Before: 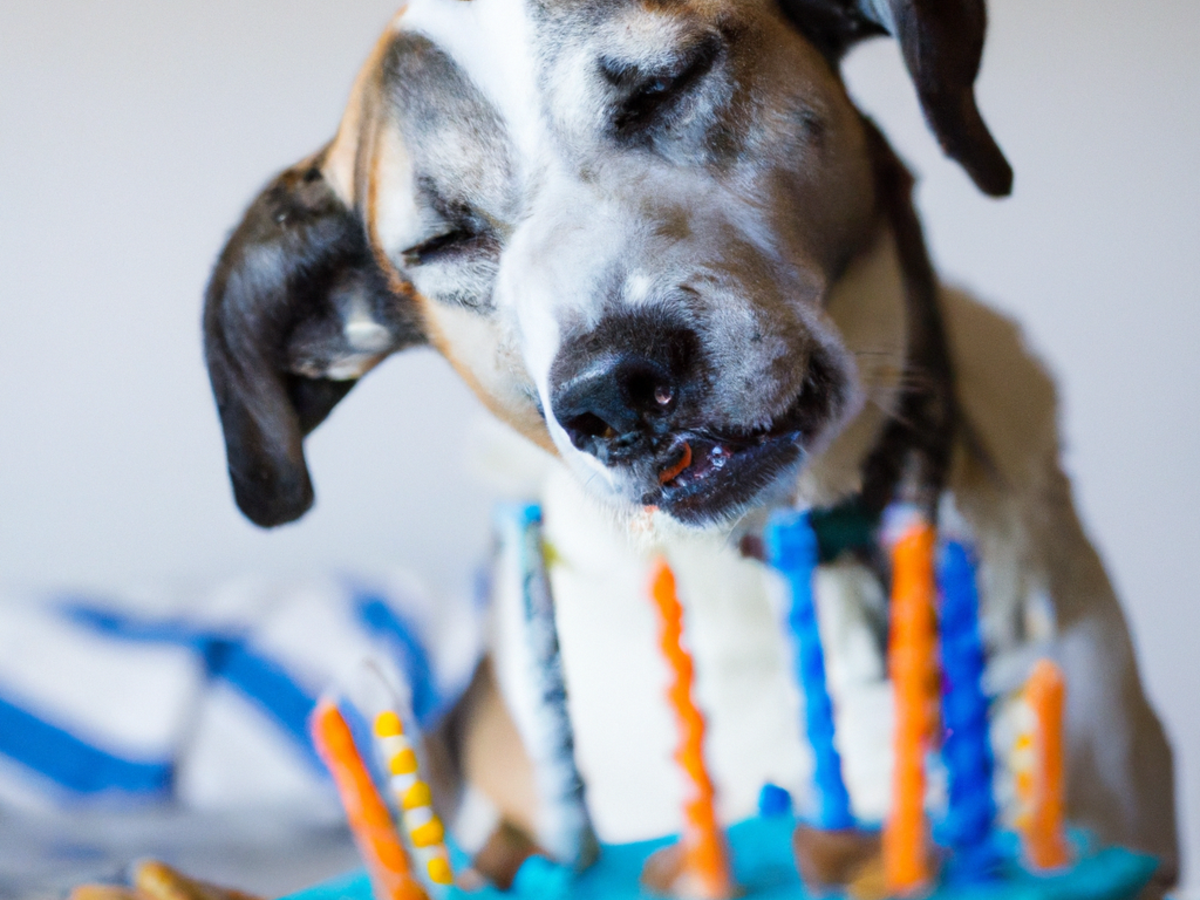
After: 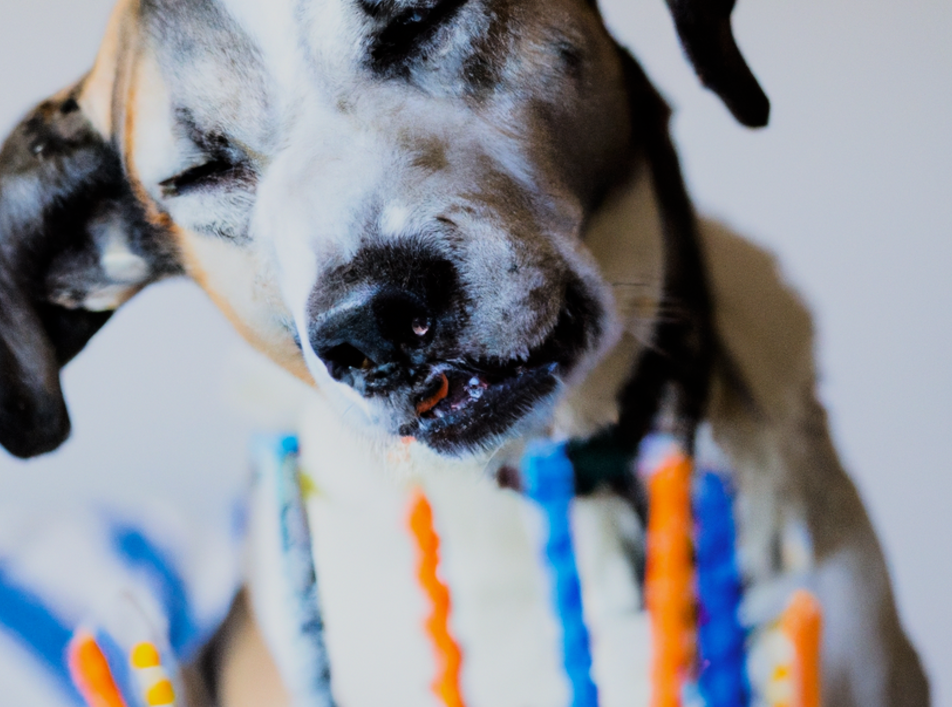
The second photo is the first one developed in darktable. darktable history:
tone curve: curves: ch0 [(0, 0) (0.037, 0.025) (0.131, 0.093) (0.275, 0.256) (0.497, 0.51) (0.617, 0.643) (0.704, 0.732) (0.813, 0.832) (0.911, 0.925) (0.997, 0.995)]; ch1 [(0, 0) (0.301, 0.3) (0.444, 0.45) (0.493, 0.495) (0.507, 0.503) (0.534, 0.533) (0.582, 0.58) (0.658, 0.693) (0.746, 0.77) (1, 1)]; ch2 [(0, 0) (0.246, 0.233) (0.36, 0.352) (0.415, 0.418) (0.476, 0.492) (0.502, 0.504) (0.525, 0.518) (0.539, 0.544) (0.586, 0.602) (0.634, 0.651) (0.706, 0.727) (0.853, 0.852) (1, 0.951)], color space Lab, linked channels, preserve colors none
crop and rotate: left 20.305%, top 7.776%, right 0.315%, bottom 13.577%
filmic rgb: black relative exposure -7.65 EV, white relative exposure 4.56 EV, hardness 3.61, contrast 1.058, color science v6 (2022)
exposure: exposure -0.002 EV, compensate exposure bias true, compensate highlight preservation false
